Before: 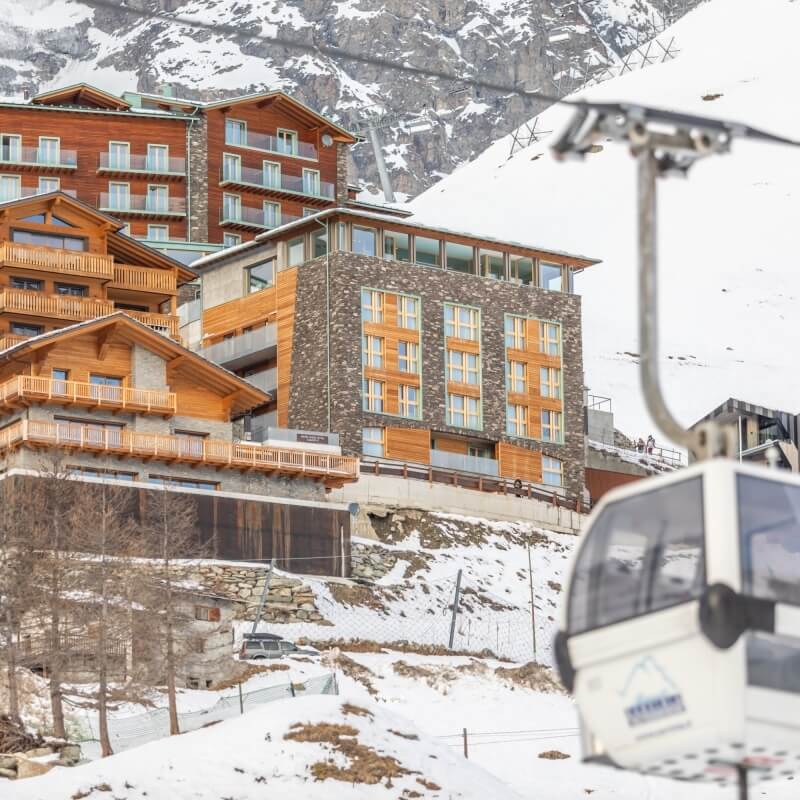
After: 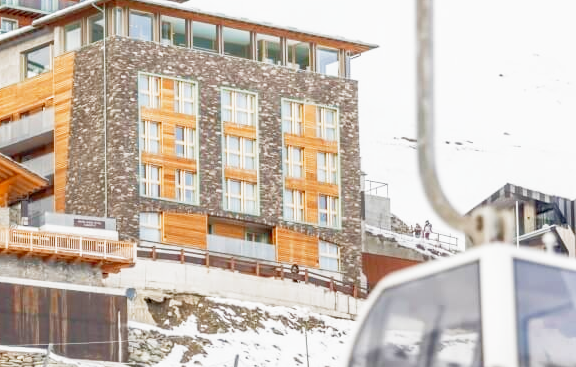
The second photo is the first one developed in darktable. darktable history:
crop and rotate: left 27.938%, top 27.046%, bottom 27.046%
filmic rgb: middle gray luminance 12.74%, black relative exposure -10.13 EV, white relative exposure 3.47 EV, threshold 6 EV, target black luminance 0%, hardness 5.74, latitude 44.69%, contrast 1.221, highlights saturation mix 5%, shadows ↔ highlights balance 26.78%, add noise in highlights 0, preserve chrominance no, color science v3 (2019), use custom middle-gray values true, iterations of high-quality reconstruction 0, contrast in highlights soft, enable highlight reconstruction true
rgb curve: curves: ch0 [(0, 0) (0.072, 0.166) (0.217, 0.293) (0.414, 0.42) (1, 1)], compensate middle gray true, preserve colors basic power
